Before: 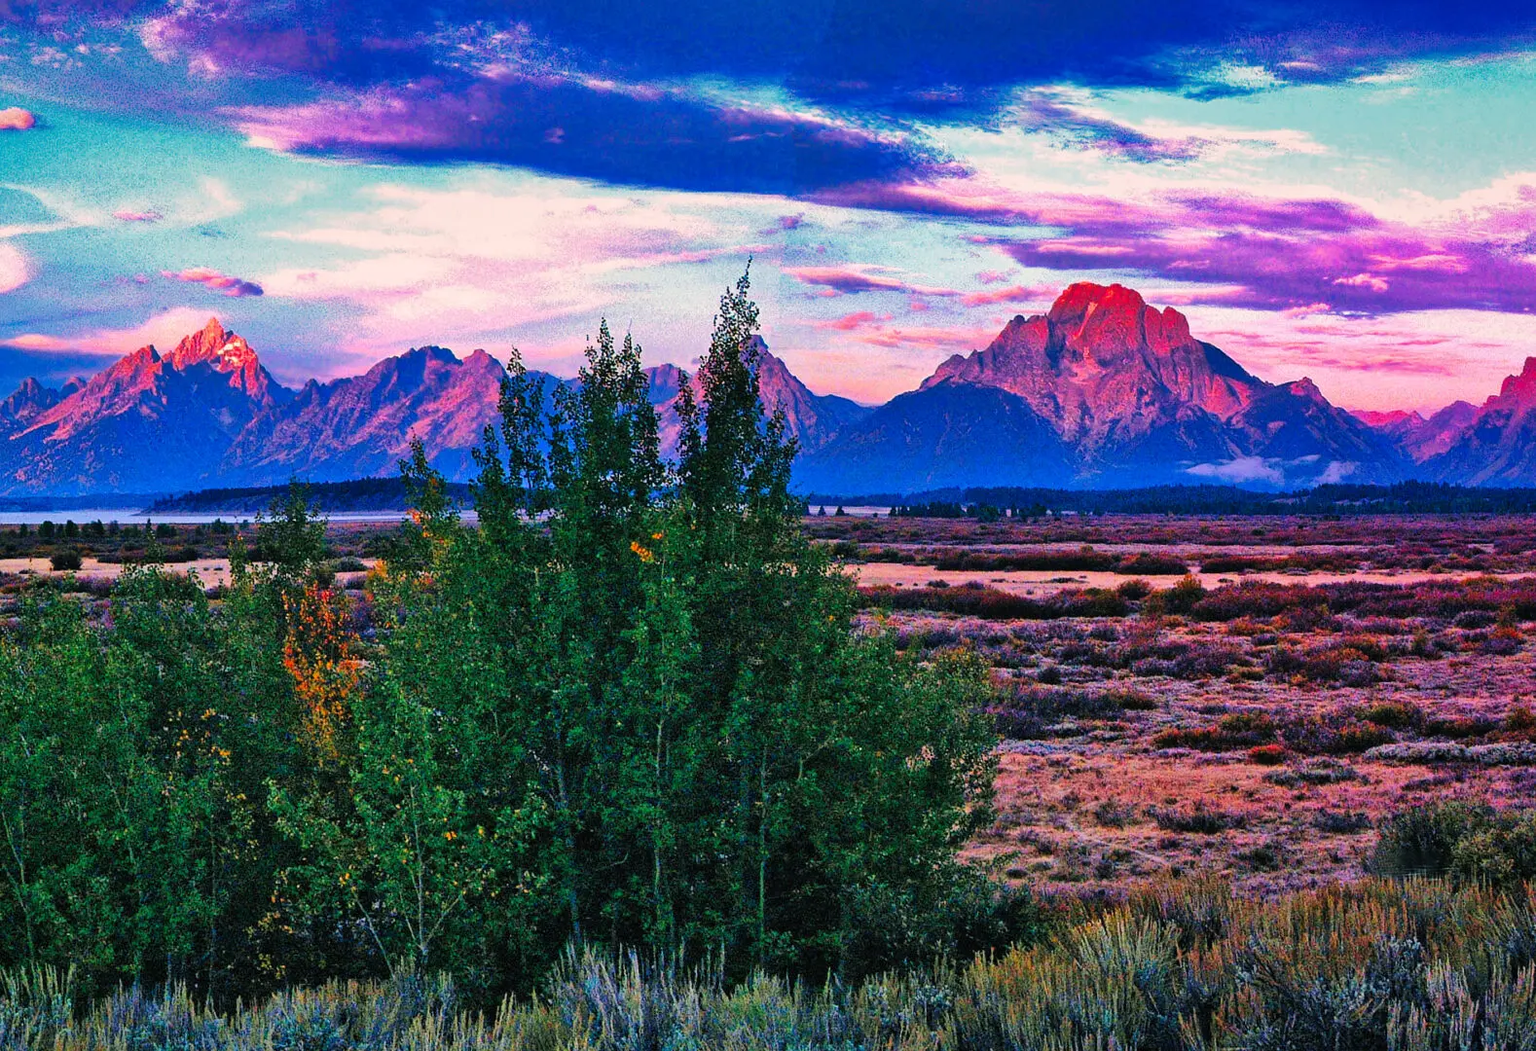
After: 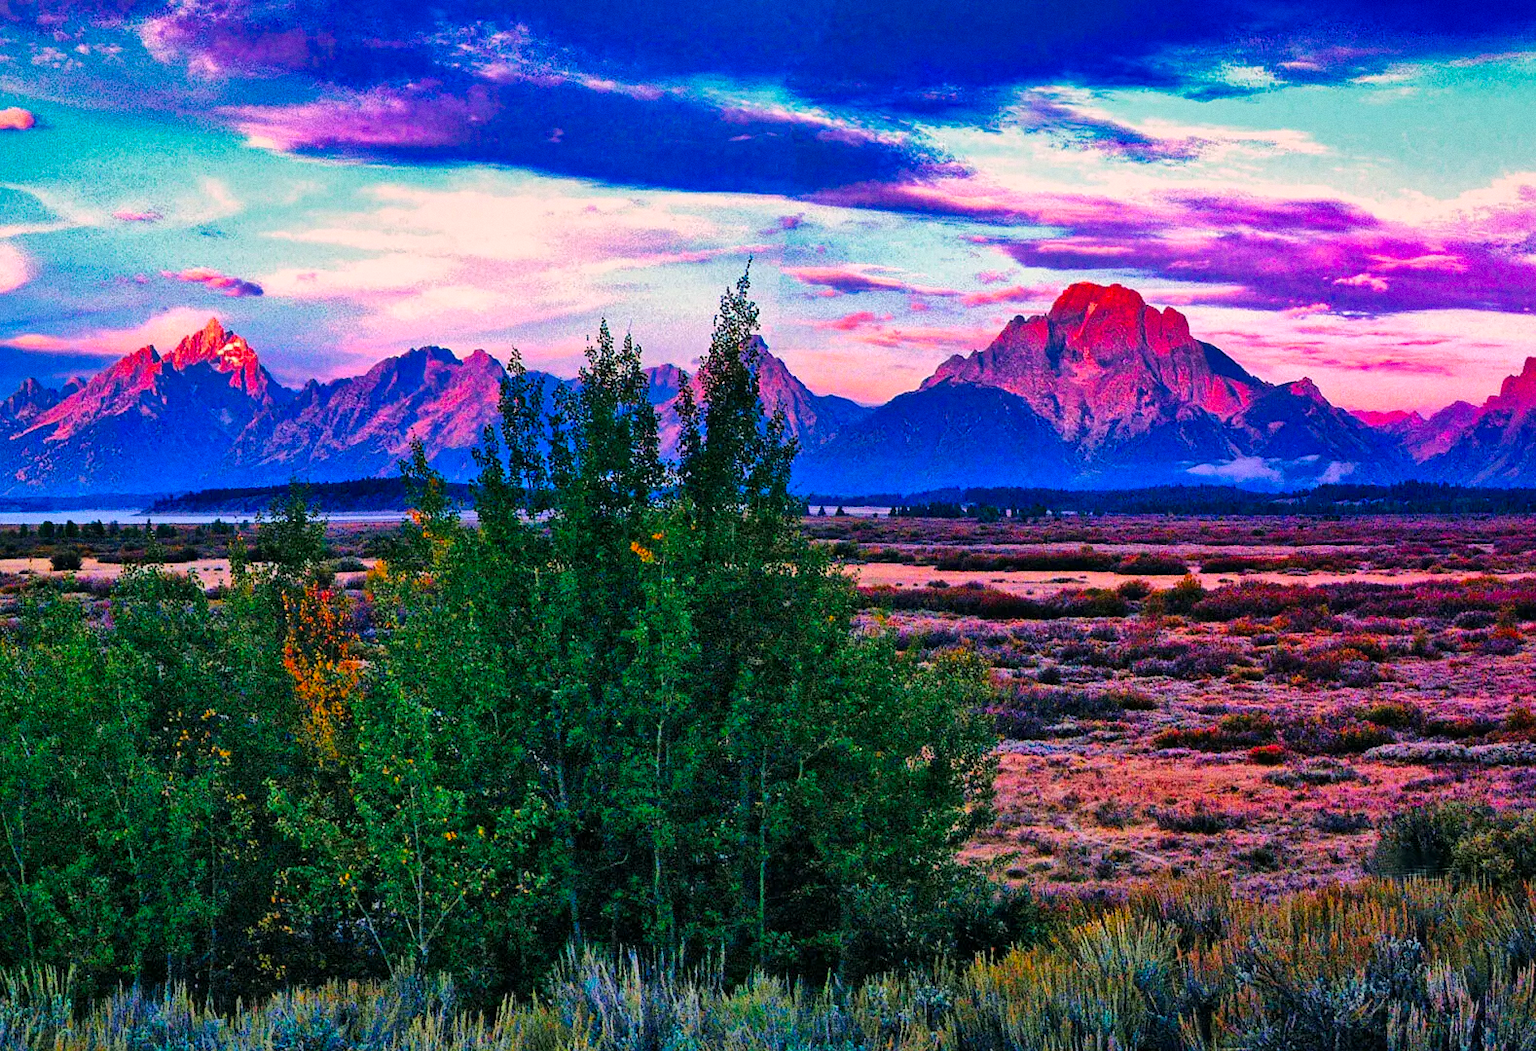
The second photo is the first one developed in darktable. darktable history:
local contrast: mode bilateral grid, contrast 20, coarseness 50, detail 120%, midtone range 0.2
grain: coarseness 0.47 ISO
color balance rgb: perceptual saturation grading › global saturation 25%, global vibrance 20%
